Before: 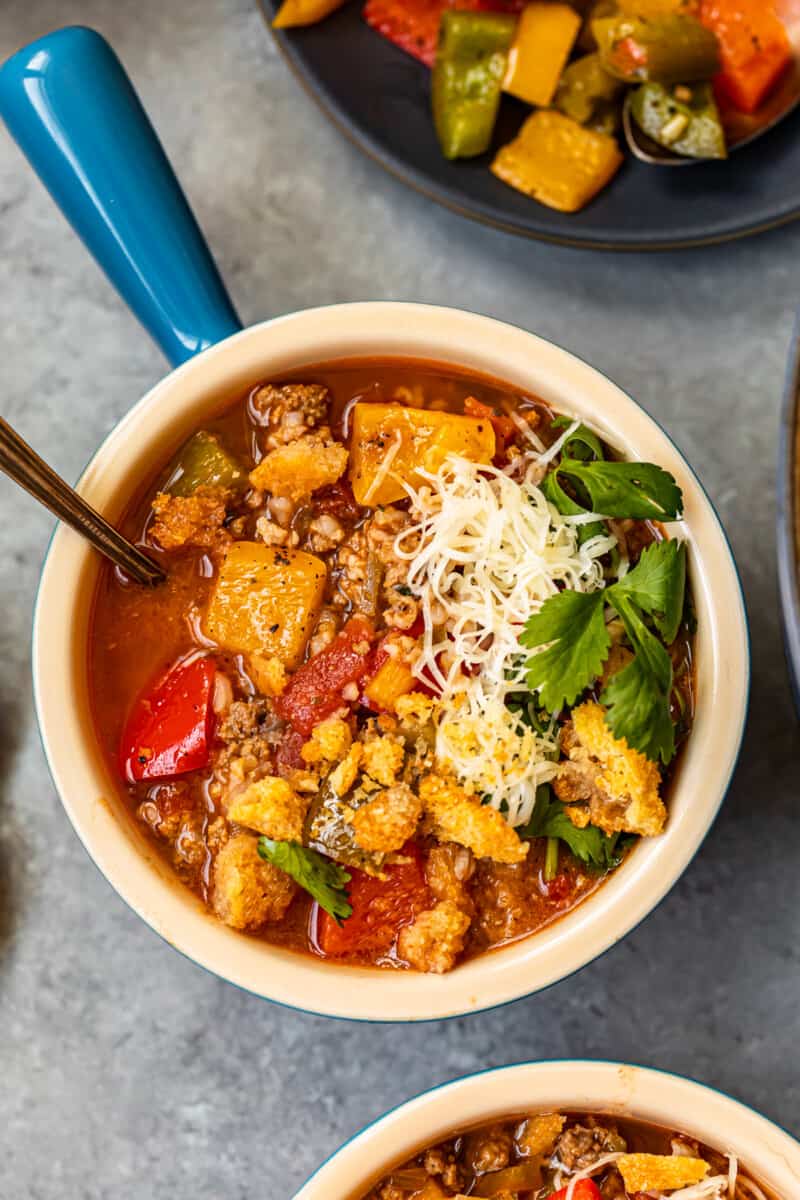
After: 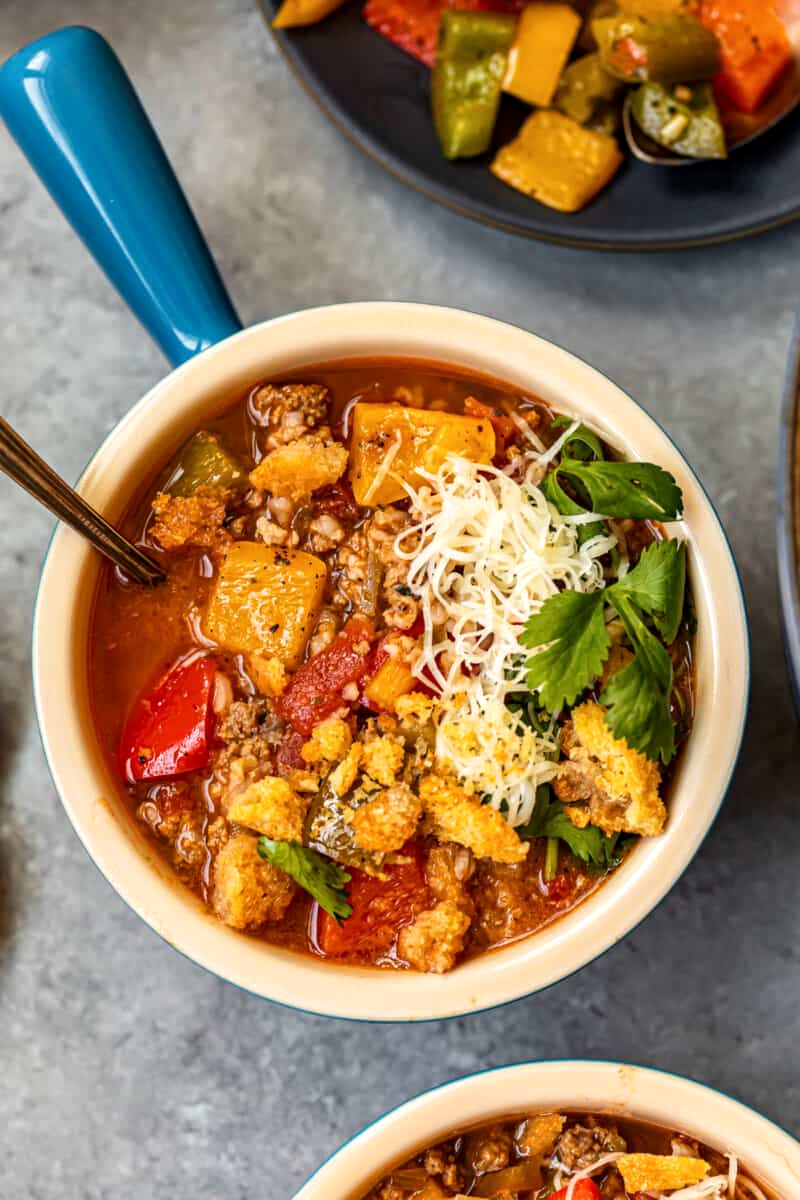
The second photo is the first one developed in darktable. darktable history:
local contrast: highlights 107%, shadows 100%, detail 119%, midtone range 0.2
